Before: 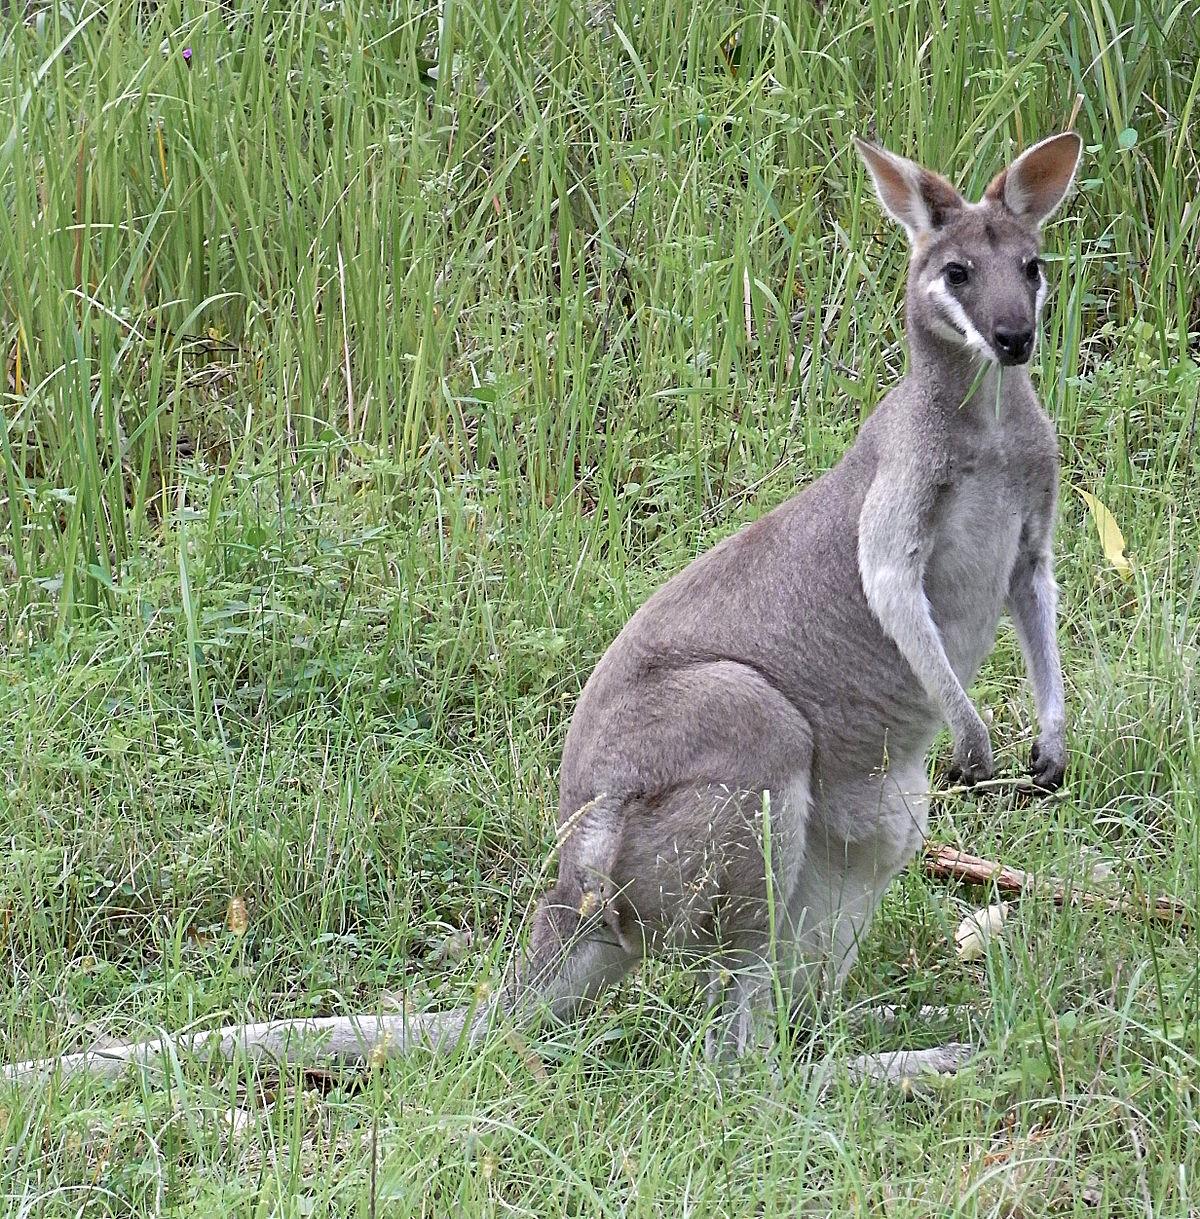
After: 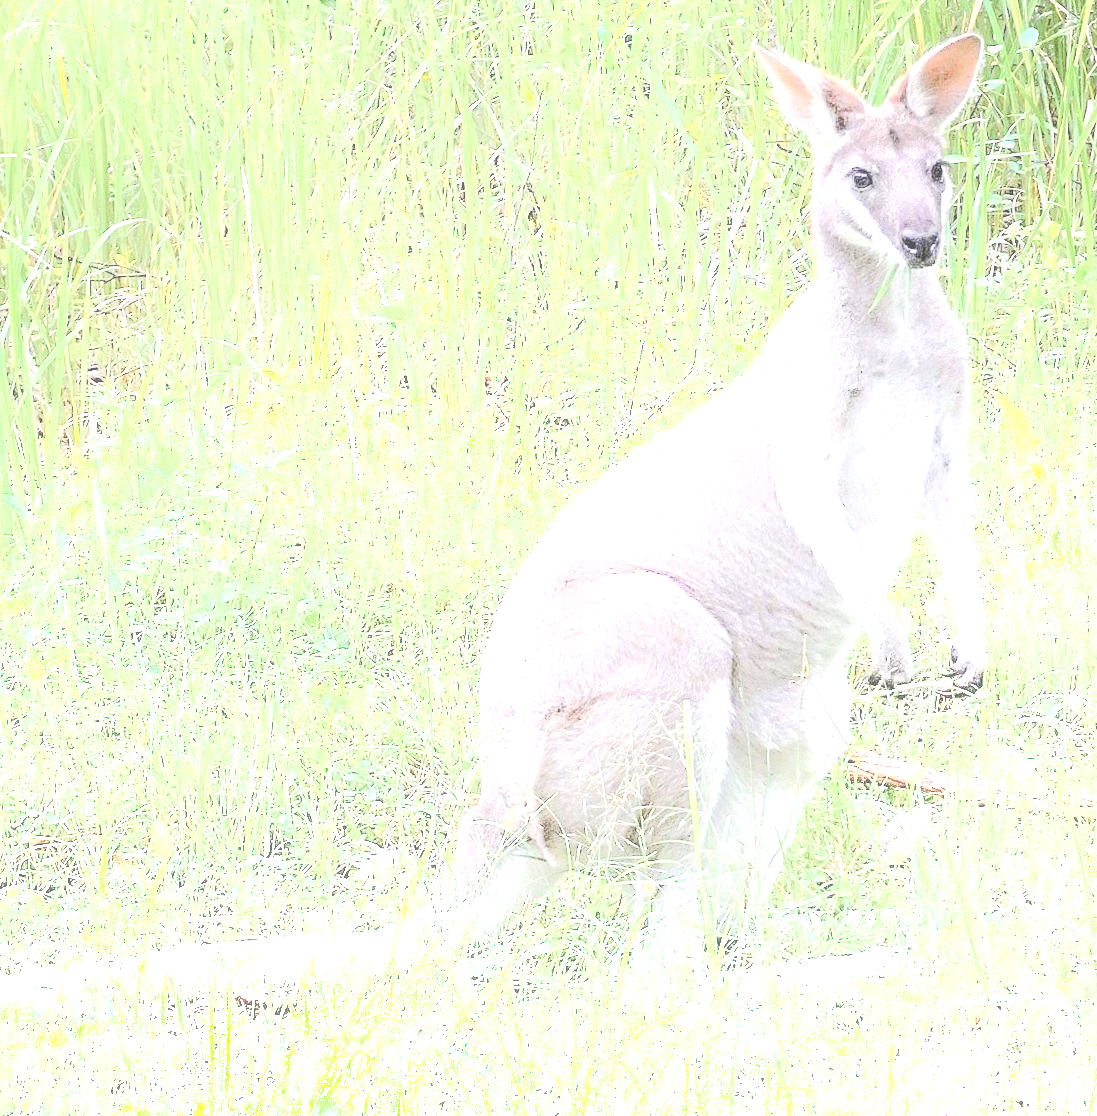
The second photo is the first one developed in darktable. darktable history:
local contrast: highlights 73%, shadows 19%, midtone range 0.197
crop and rotate: angle 1.71°, left 5.811%, top 5.695%
exposure: exposure 1.201 EV, compensate exposure bias true, compensate highlight preservation false
shadows and highlights: shadows -56.08, highlights 86.4, soften with gaussian
